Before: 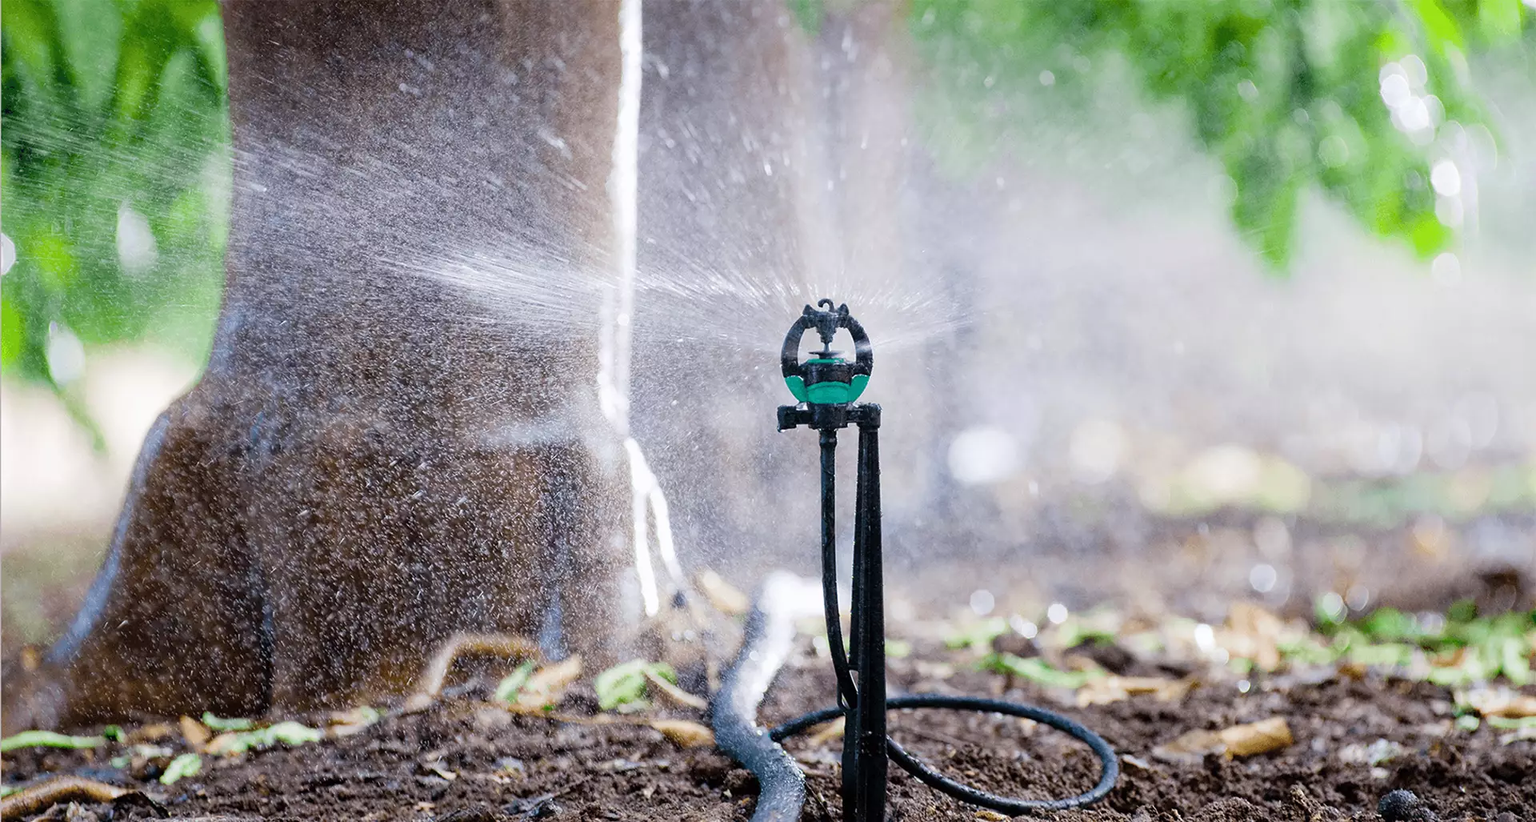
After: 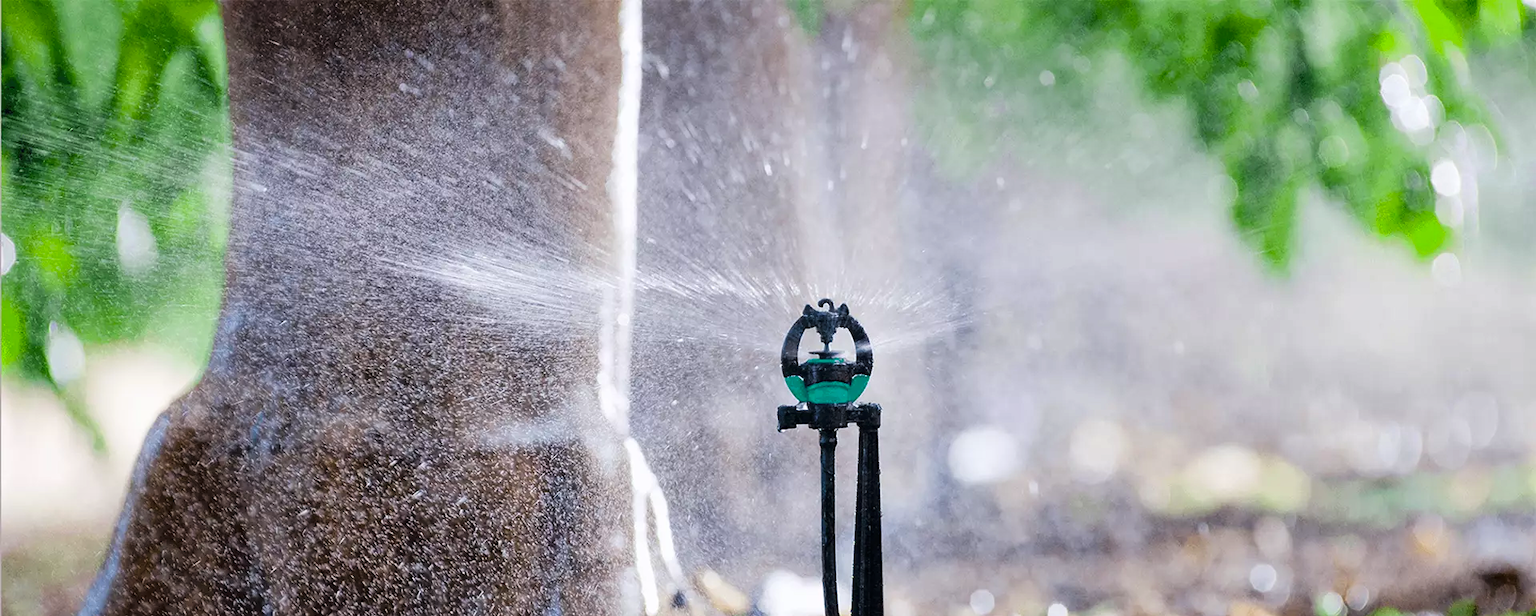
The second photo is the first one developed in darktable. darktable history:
crop: bottom 24.979%
shadows and highlights: soften with gaussian
levels: mode automatic, levels [0.062, 0.494, 0.925]
tone curve: curves: ch0 [(0, 0) (0.037, 0.025) (0.131, 0.093) (0.275, 0.256) (0.497, 0.51) (0.617, 0.643) (0.704, 0.732) (0.813, 0.832) (0.911, 0.925) (0.997, 0.995)]; ch1 [(0, 0) (0.301, 0.3) (0.444, 0.45) (0.493, 0.495) (0.507, 0.503) (0.534, 0.533) (0.582, 0.58) (0.658, 0.693) (0.746, 0.77) (1, 1)]; ch2 [(0, 0) (0.246, 0.233) (0.36, 0.352) (0.415, 0.418) (0.476, 0.492) (0.502, 0.504) (0.525, 0.518) (0.539, 0.544) (0.586, 0.602) (0.634, 0.651) (0.706, 0.727) (0.853, 0.852) (1, 0.951)], color space Lab, linked channels, preserve colors none
contrast brightness saturation: contrast 0.04, saturation 0.074
